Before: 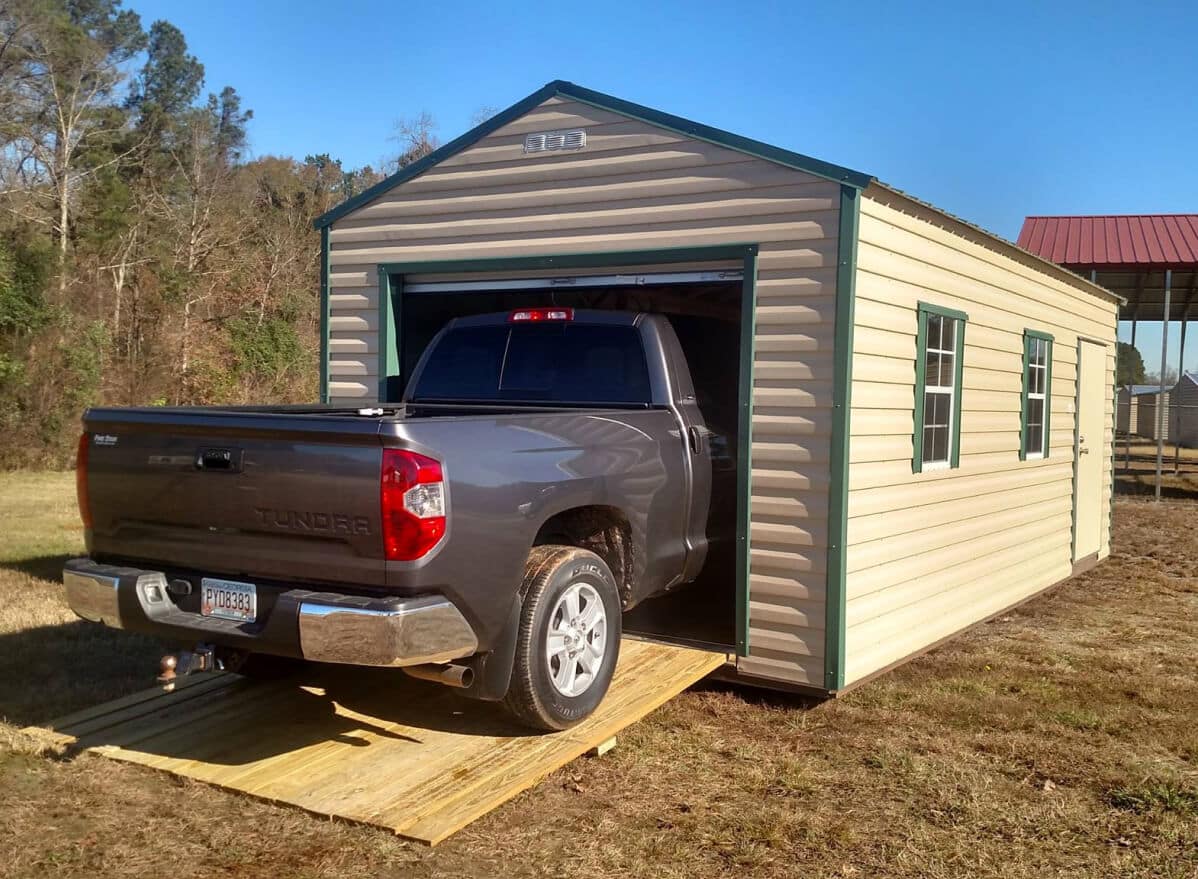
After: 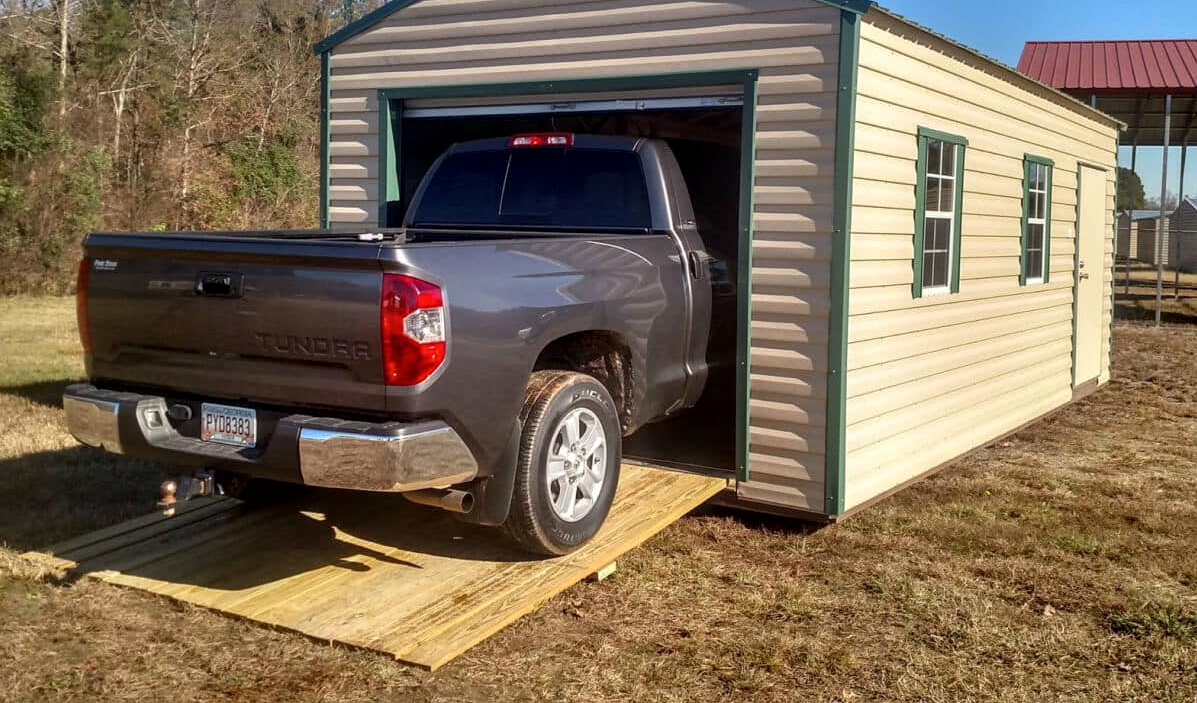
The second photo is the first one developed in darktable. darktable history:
crop and rotate: top 19.998%
local contrast: on, module defaults
